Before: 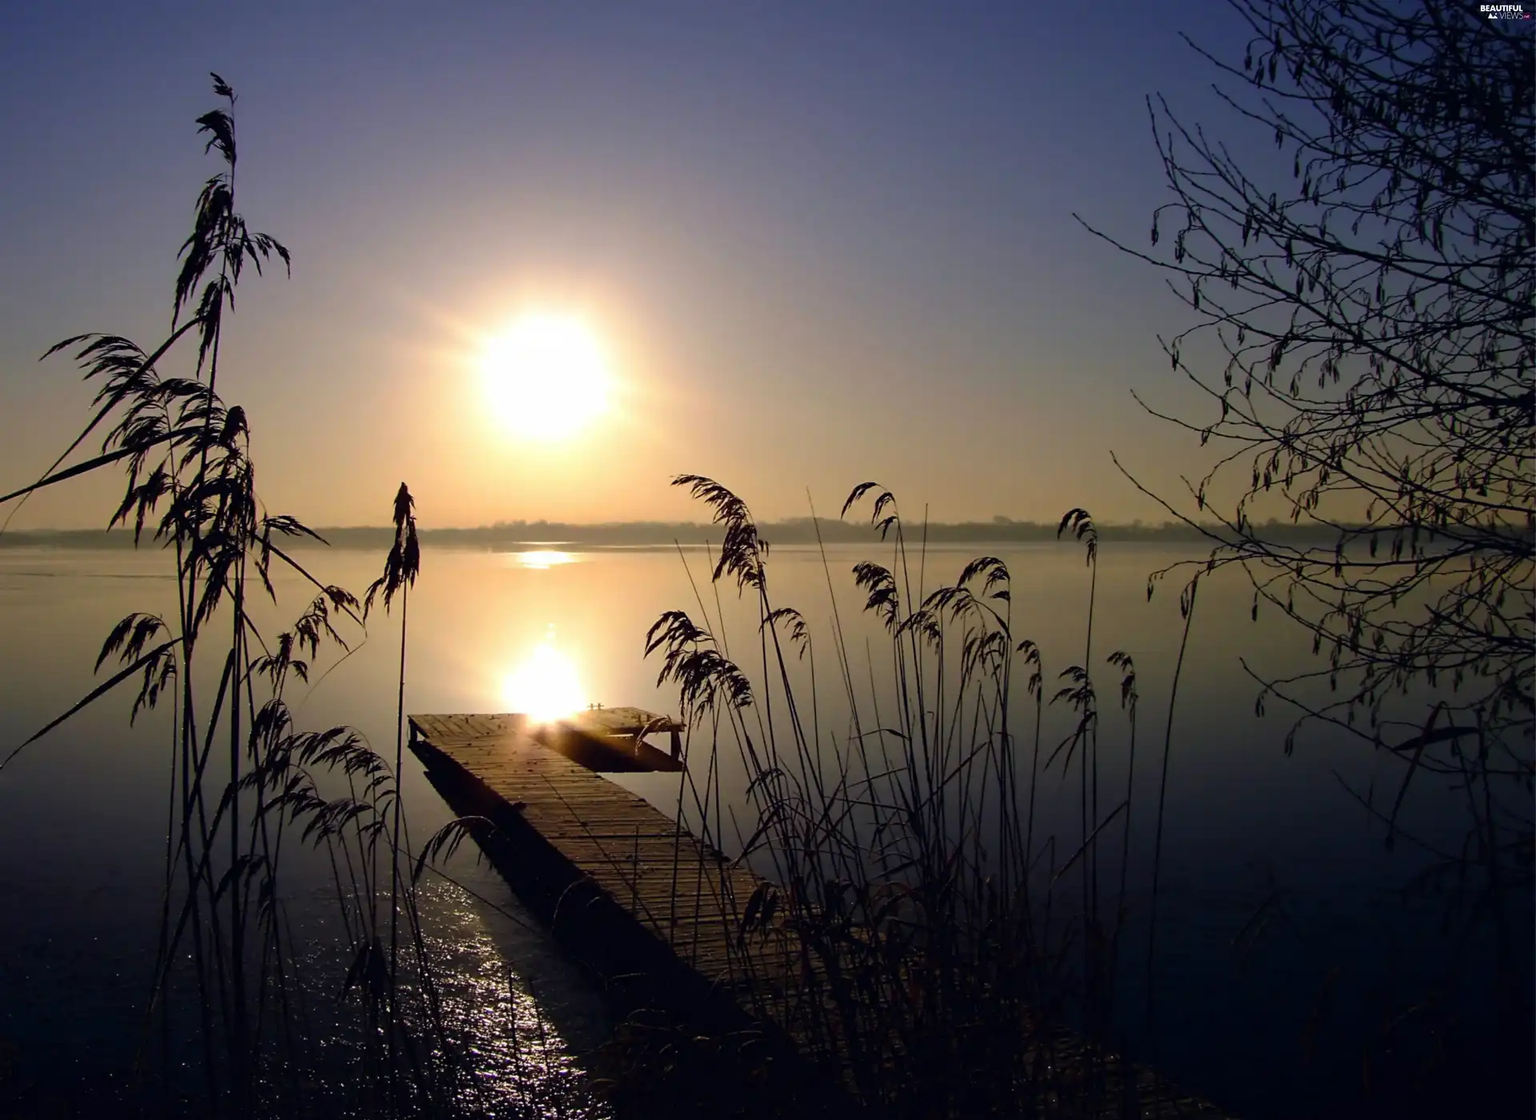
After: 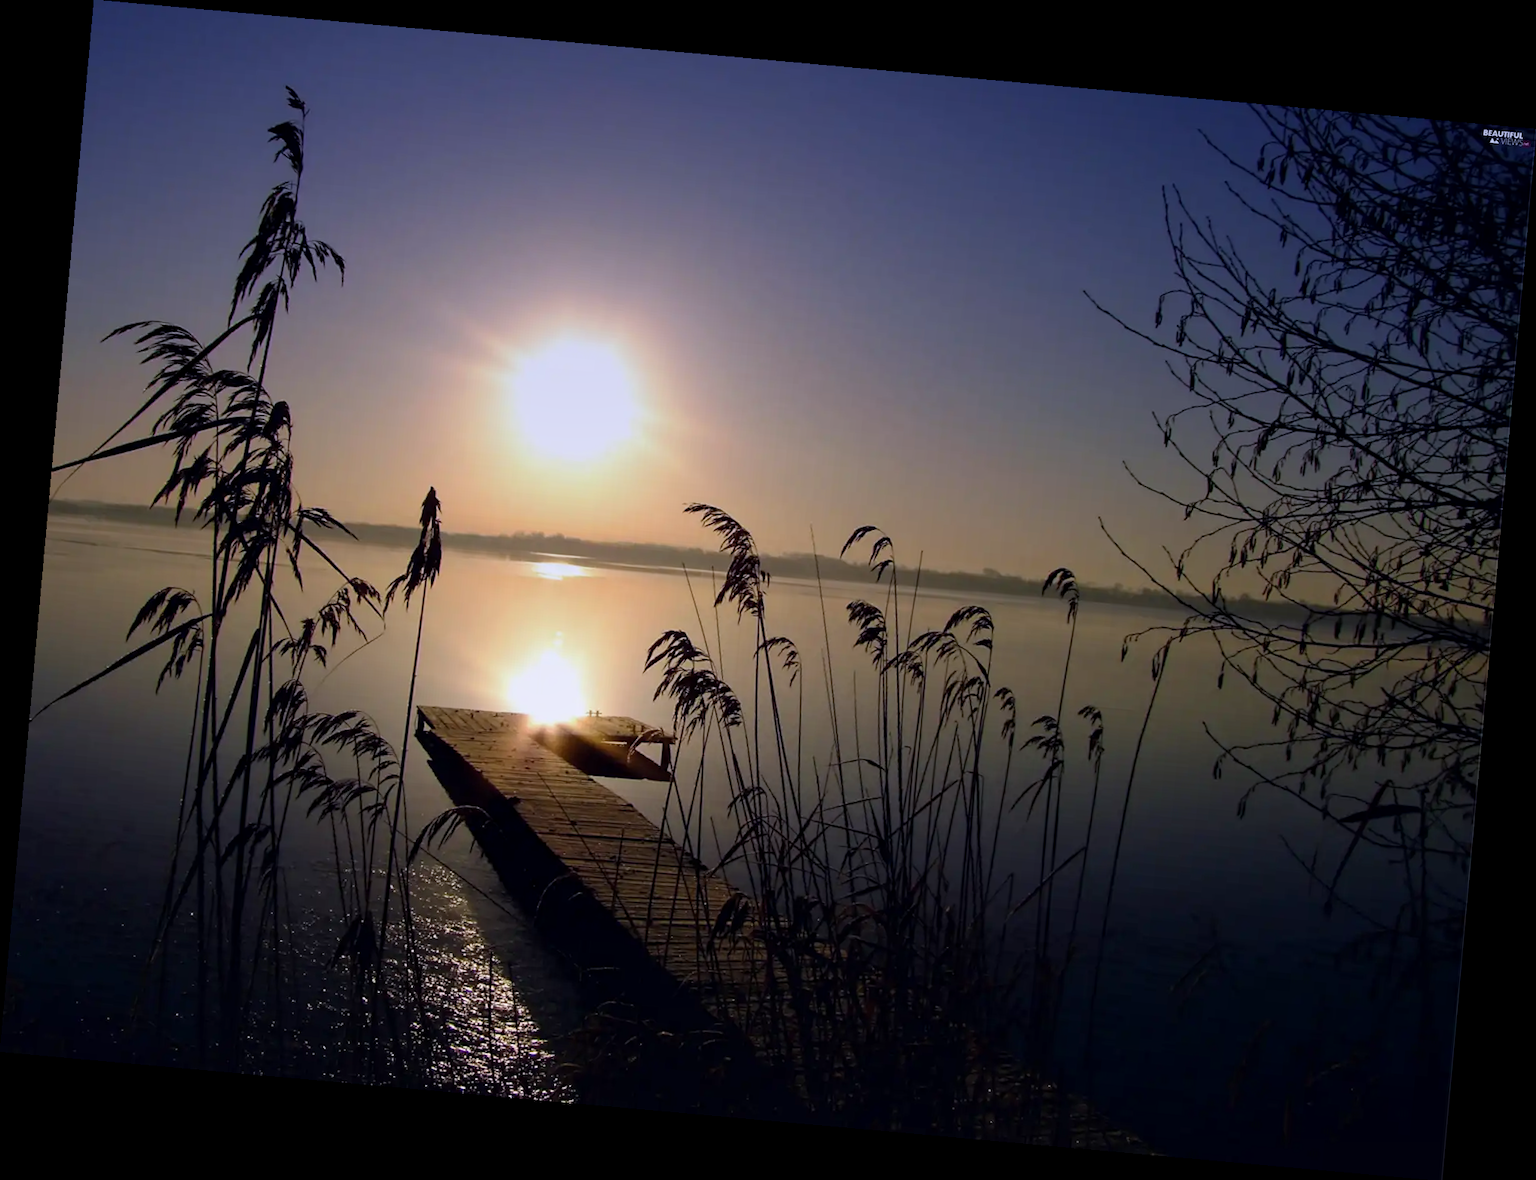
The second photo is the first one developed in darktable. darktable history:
local contrast: highlights 100%, shadows 100%, detail 120%, midtone range 0.2
graduated density: hue 238.83°, saturation 50%
rotate and perspective: rotation 5.12°, automatic cropping off
